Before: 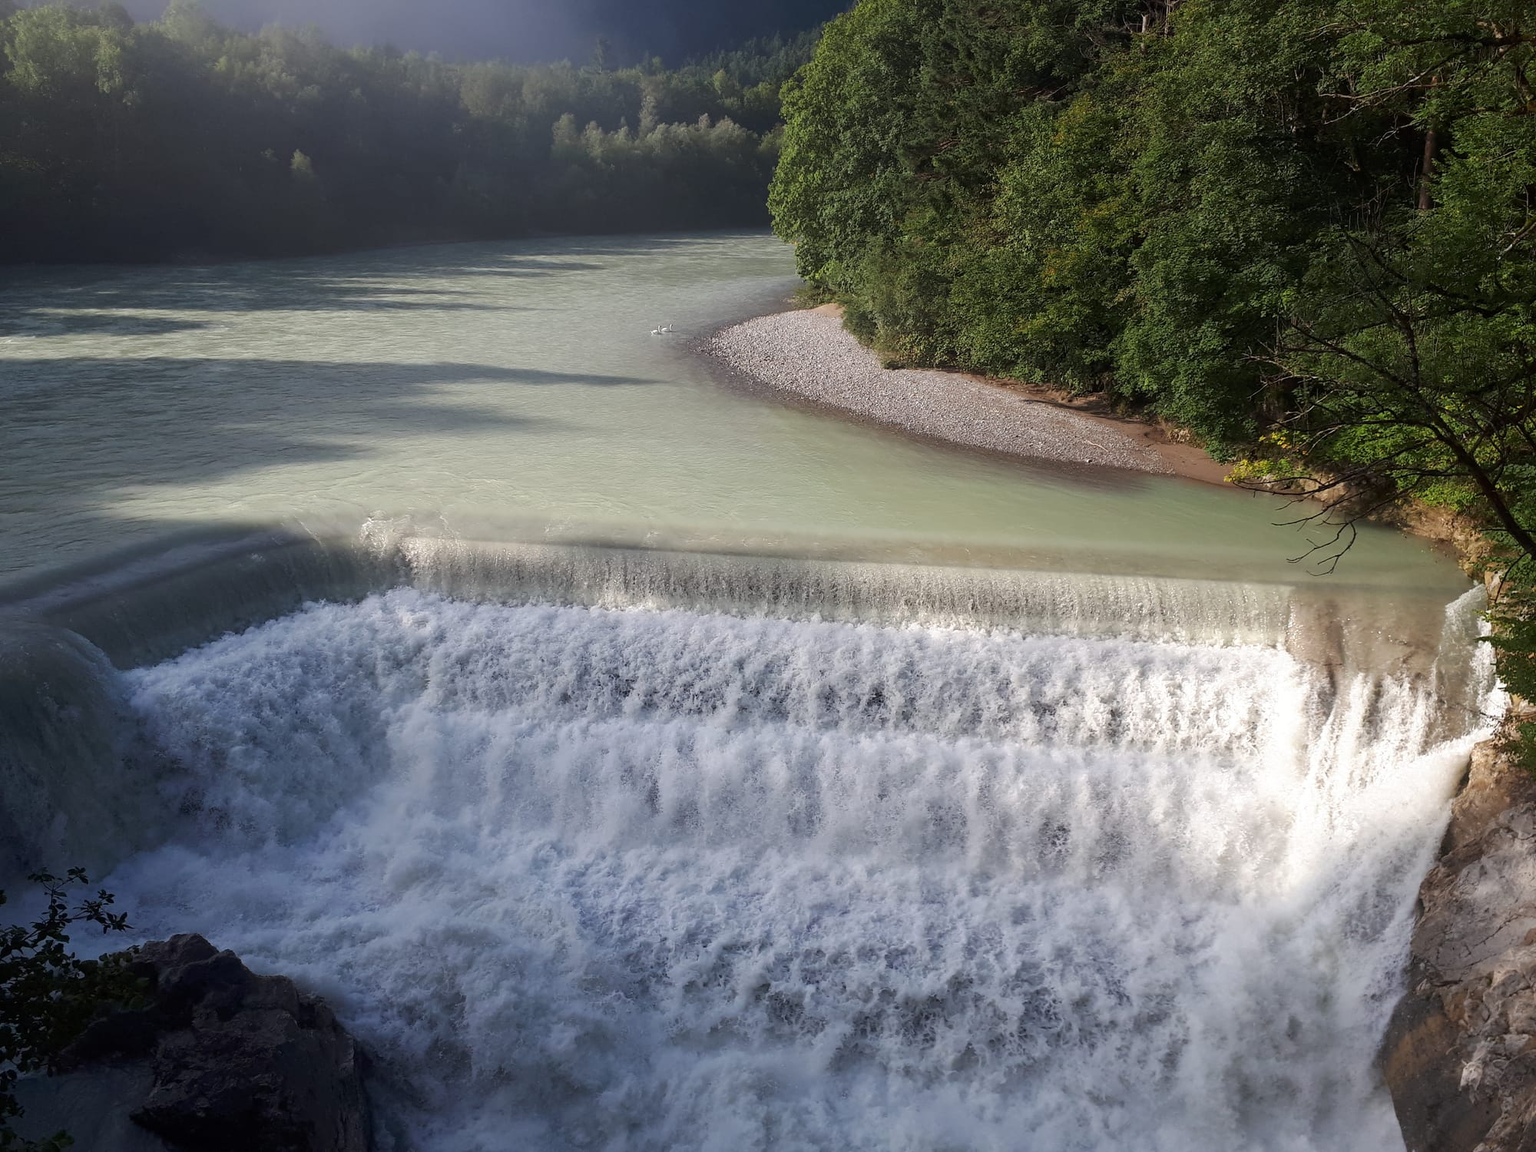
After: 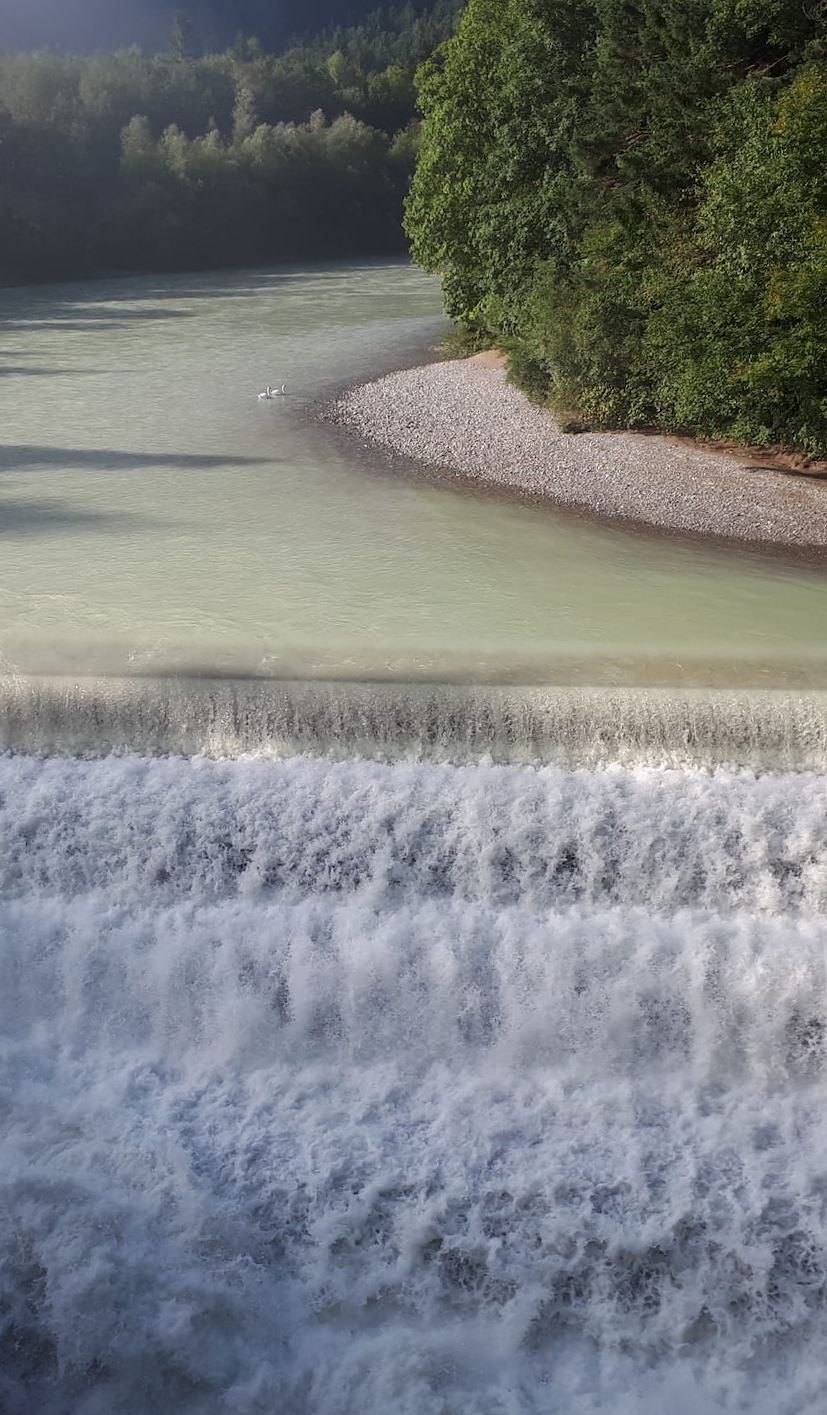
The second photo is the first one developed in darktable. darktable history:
rotate and perspective: rotation -2°, crop left 0.022, crop right 0.978, crop top 0.049, crop bottom 0.951
crop: left 28.583%, right 29.231%
